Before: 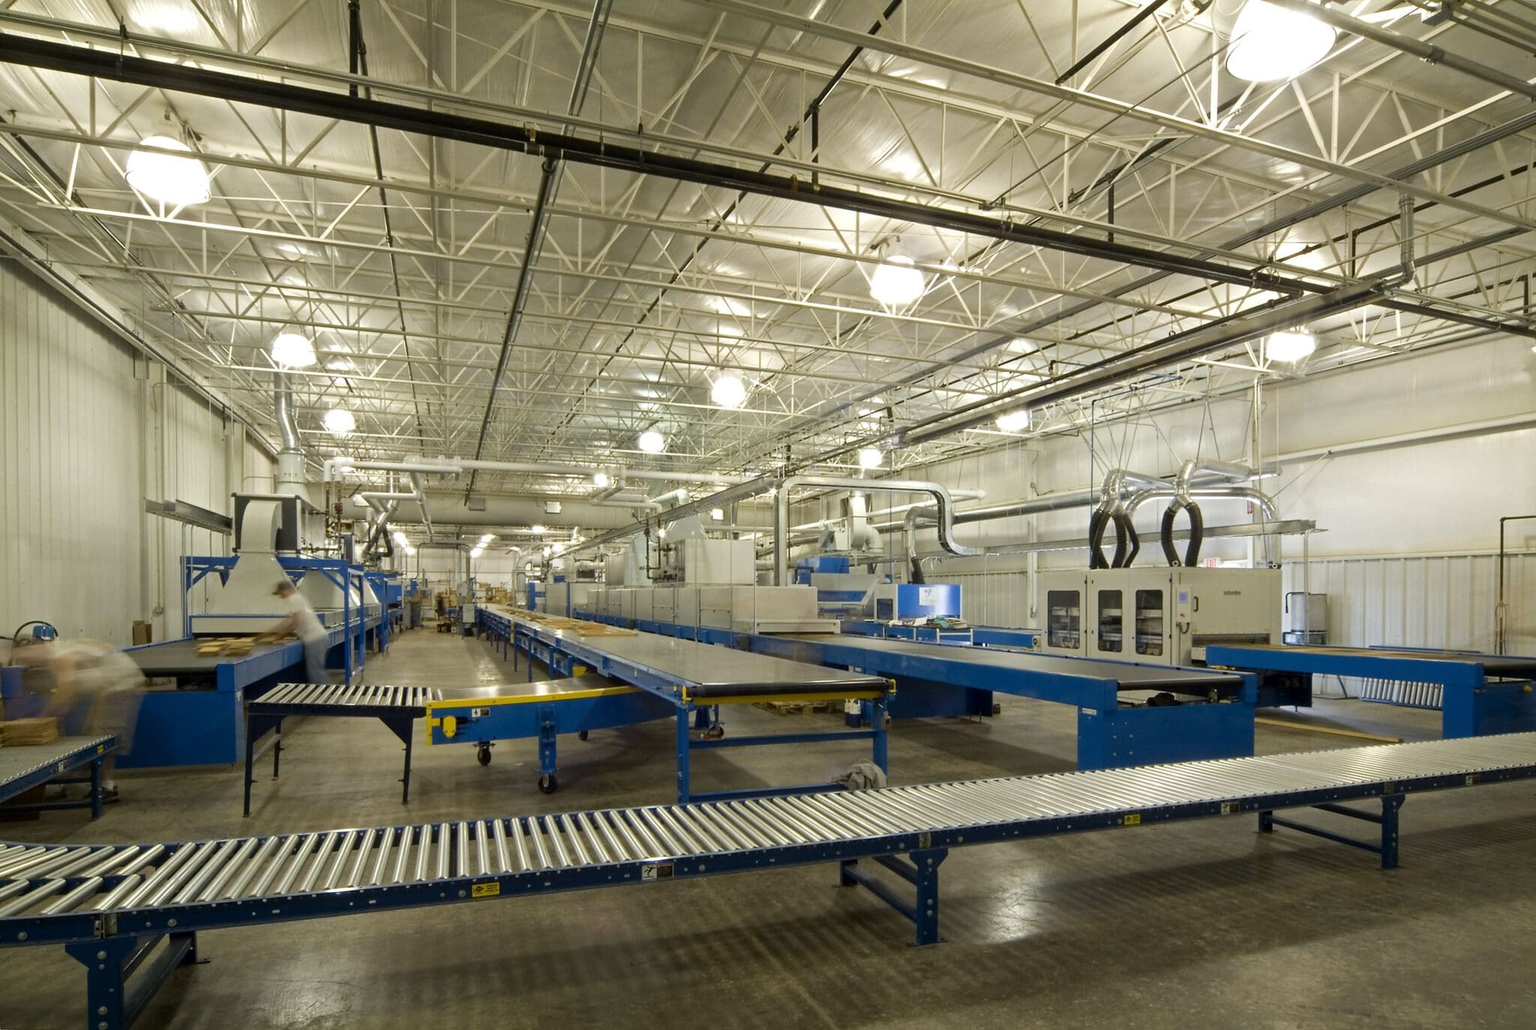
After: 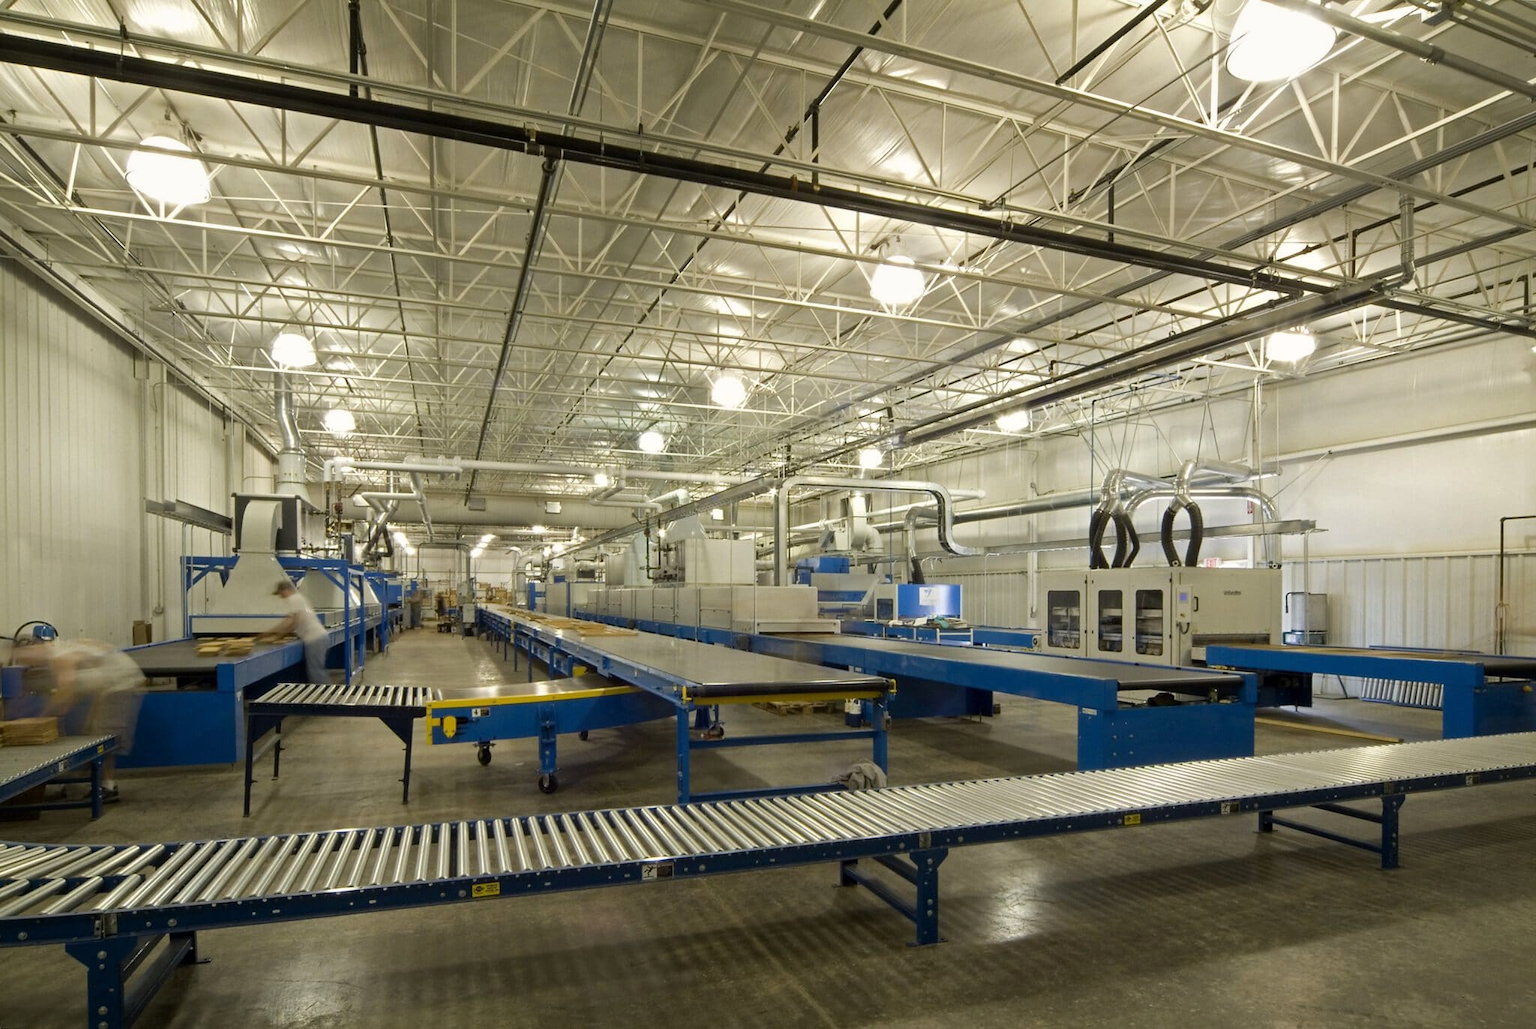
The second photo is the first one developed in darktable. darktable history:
exposure: exposure -0.05 EV
tone equalizer: on, module defaults
white balance: red 1.009, blue 0.985
